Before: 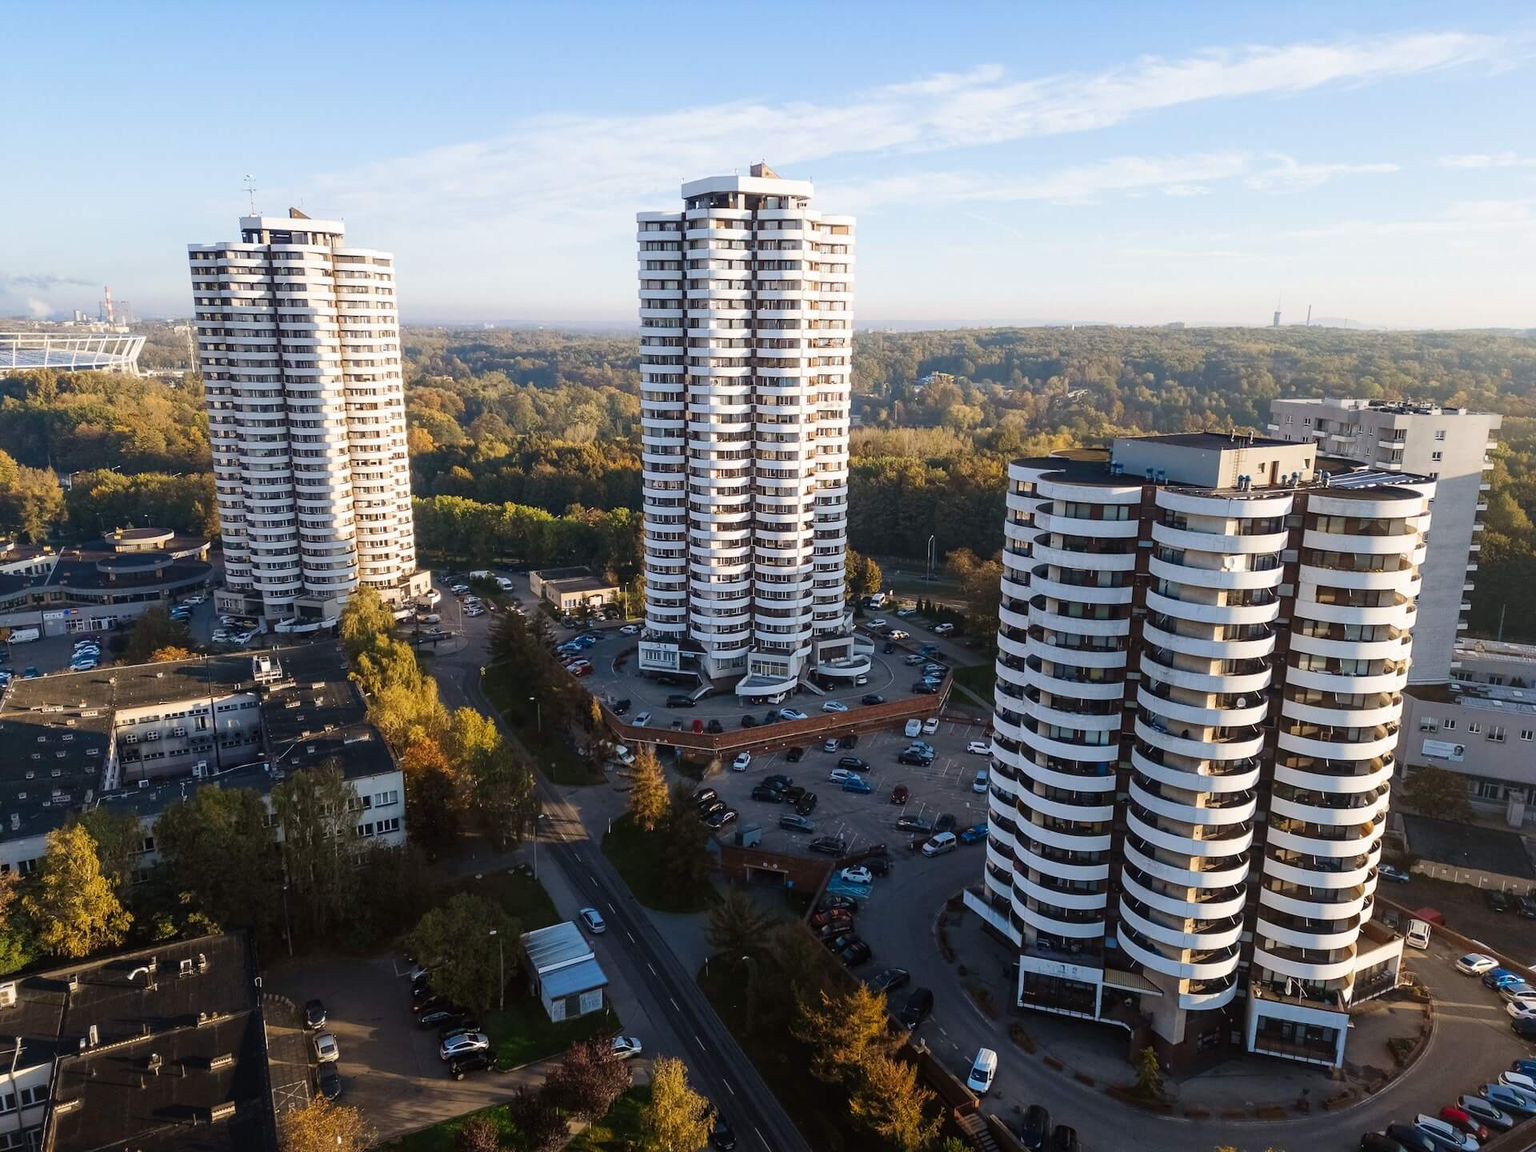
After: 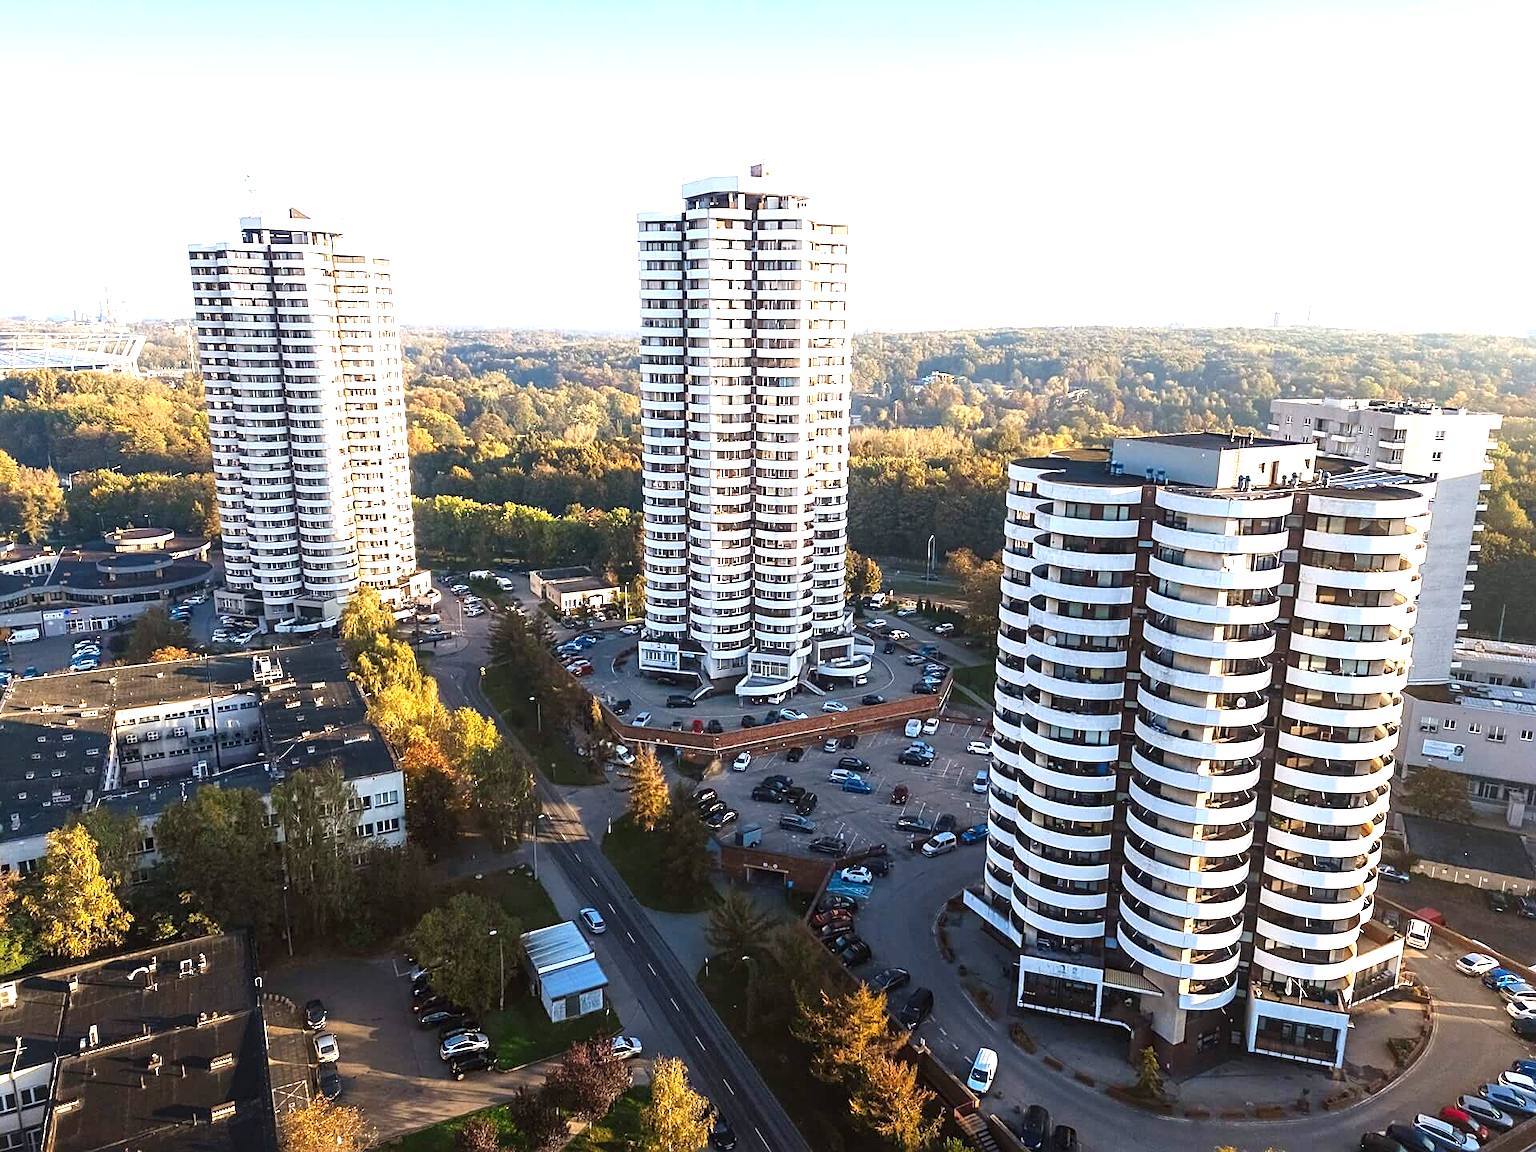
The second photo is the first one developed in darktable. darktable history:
exposure: exposure 1.2 EV, compensate highlight preservation false
sharpen: on, module defaults
